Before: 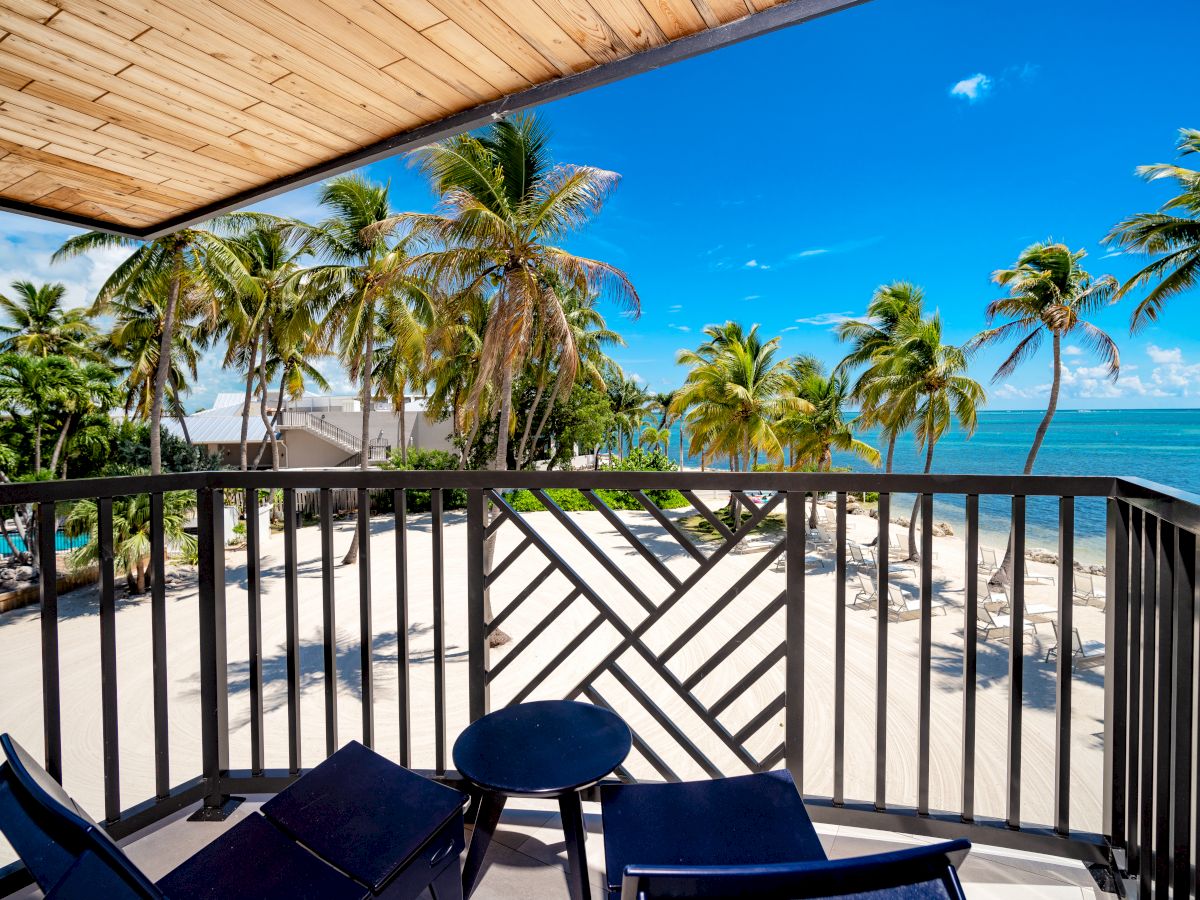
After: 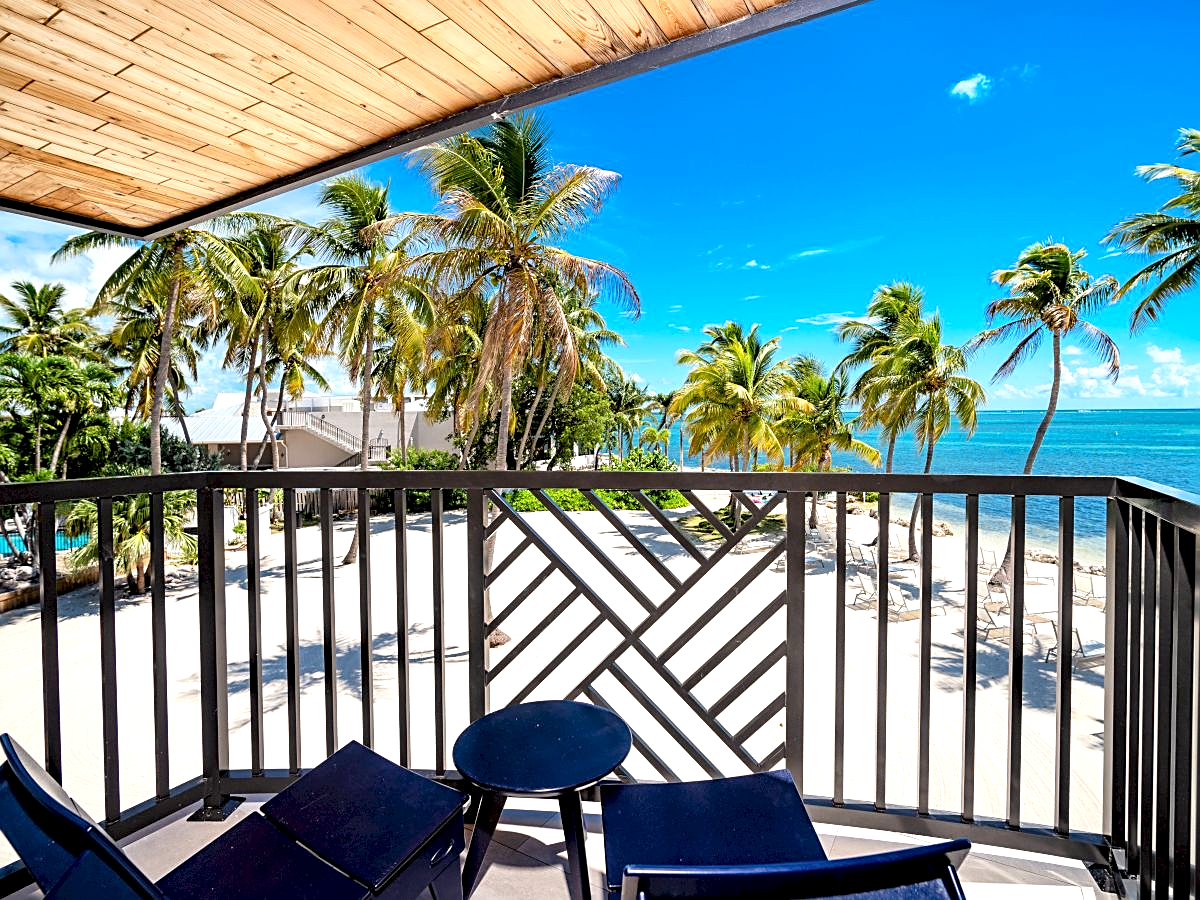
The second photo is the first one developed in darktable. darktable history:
sharpen: amount 0.565
exposure: black level correction 0.001, exposure 0.498 EV, compensate exposure bias true, compensate highlight preservation false
